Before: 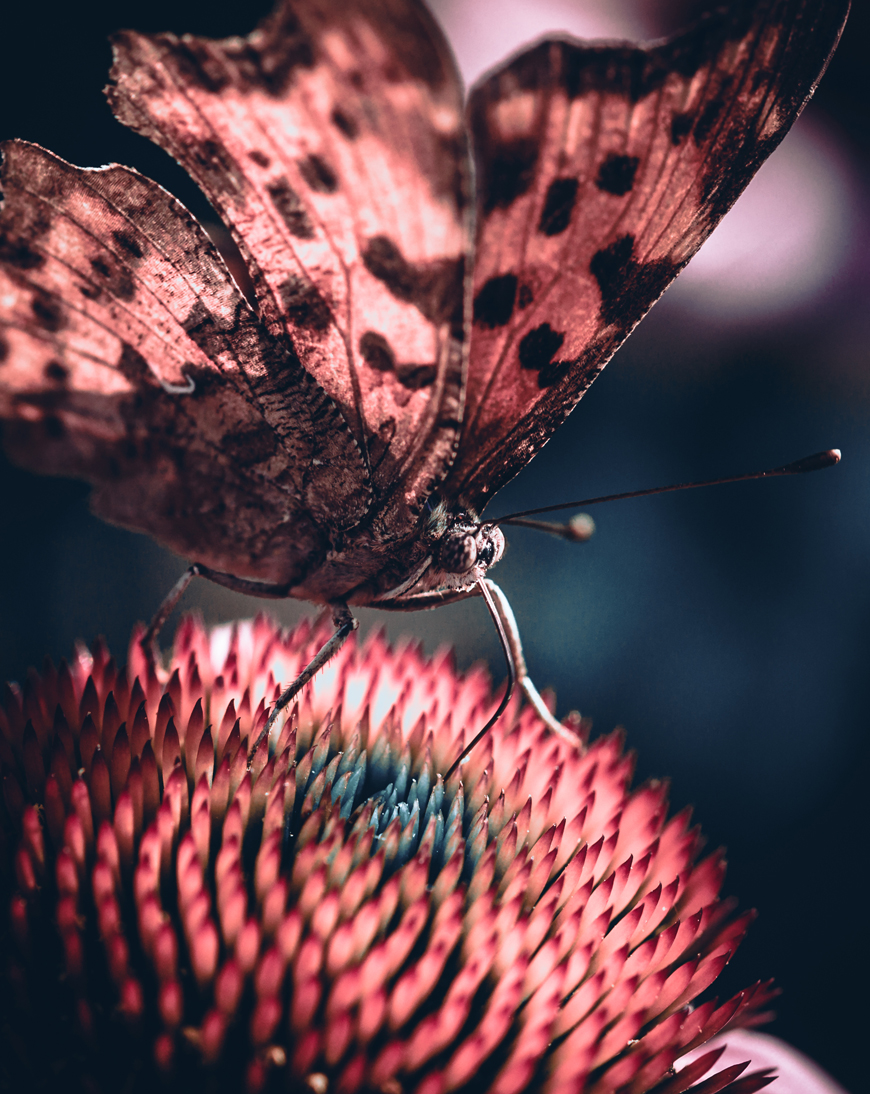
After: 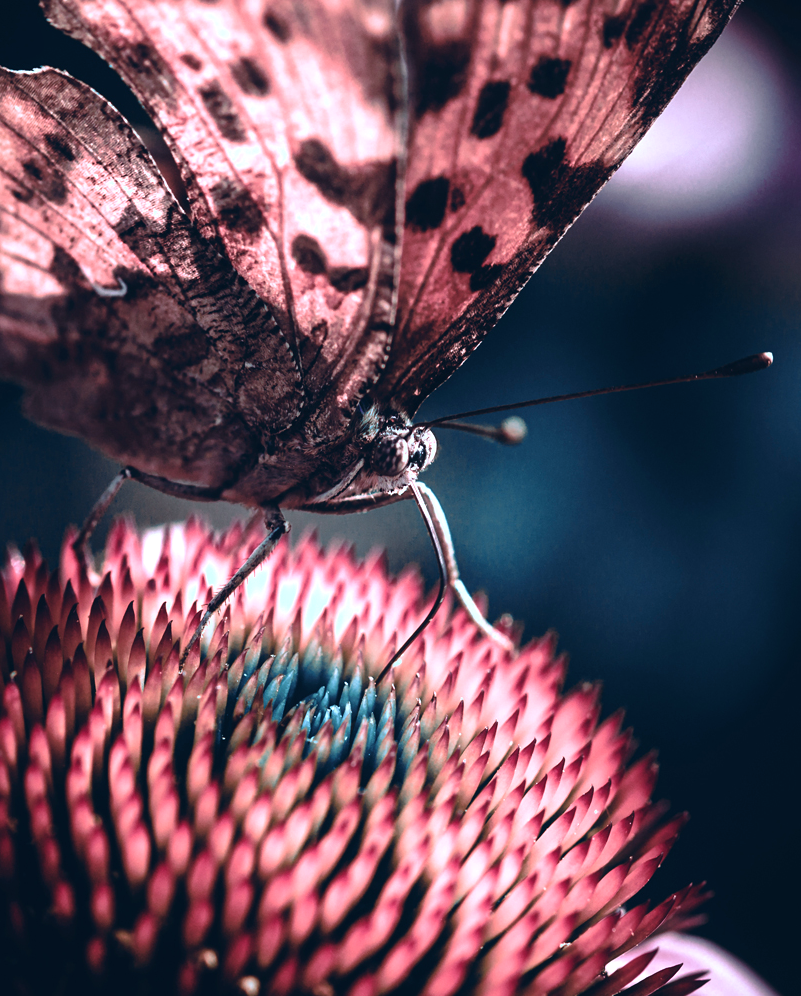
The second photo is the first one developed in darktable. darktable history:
crop and rotate: left 7.92%, top 8.913%
tone equalizer: -8 EV -0.438 EV, -7 EV -0.363 EV, -6 EV -0.325 EV, -5 EV -0.216 EV, -3 EV 0.197 EV, -2 EV 0.323 EV, -1 EV 0.4 EV, +0 EV 0.421 EV
color calibration: illuminant Planckian (black body), x 0.378, y 0.375, temperature 4066.7 K
